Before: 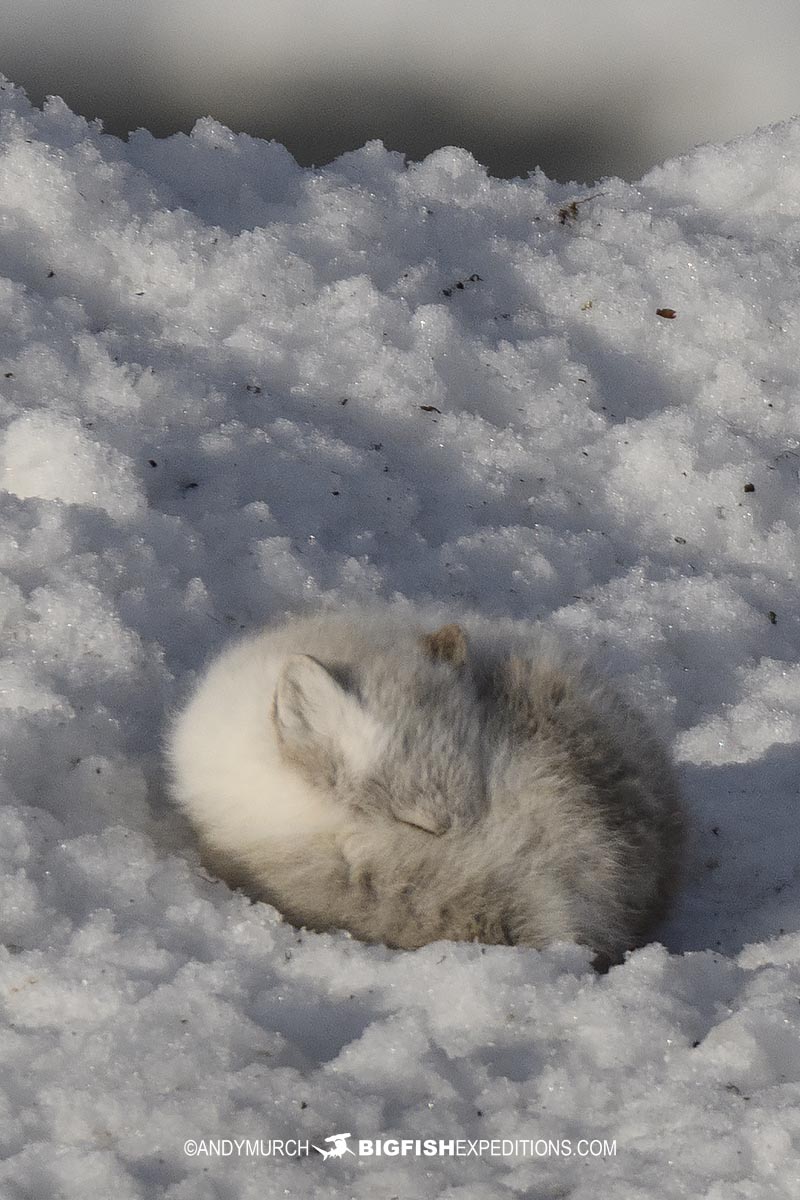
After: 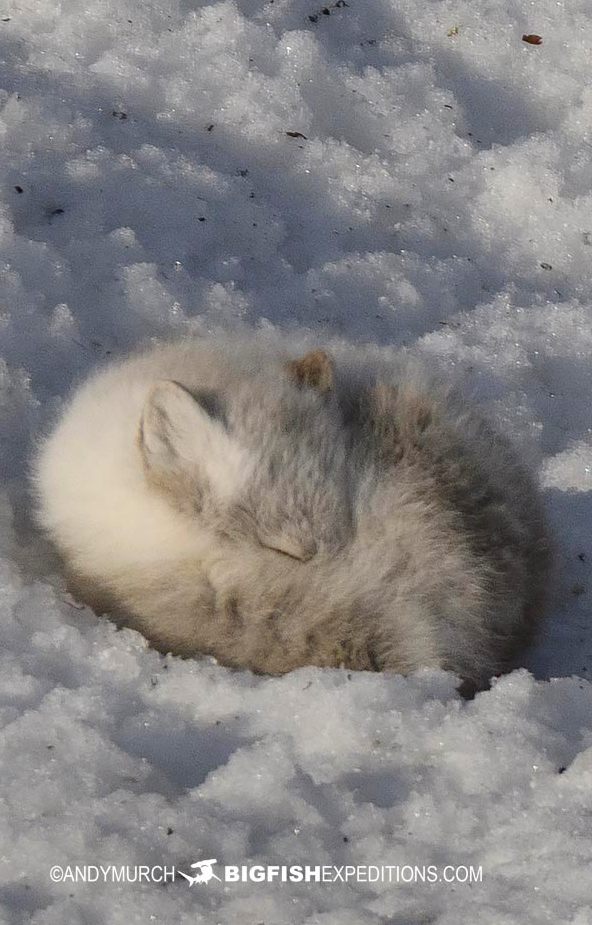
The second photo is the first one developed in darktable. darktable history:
crop: left 16.871%, top 22.857%, right 9.116%
color balance rgb: perceptual saturation grading › global saturation 10%
